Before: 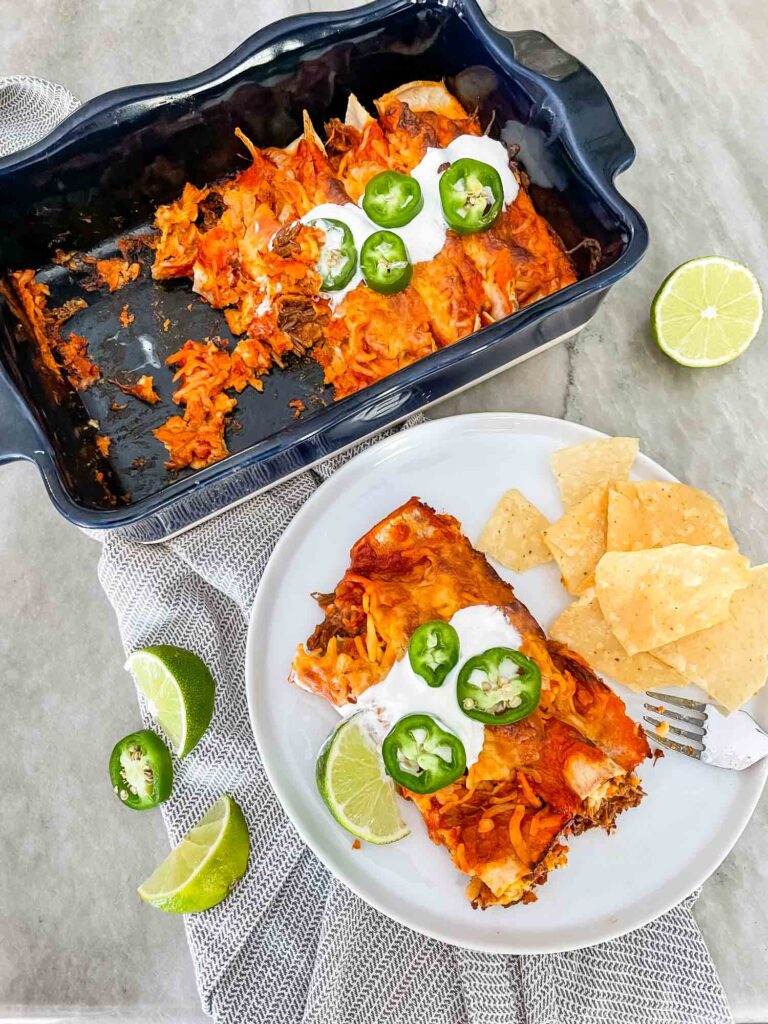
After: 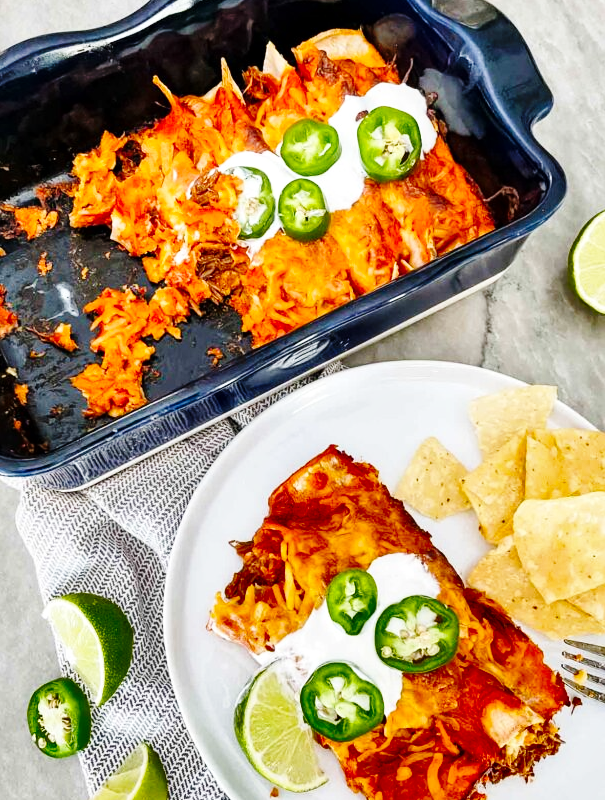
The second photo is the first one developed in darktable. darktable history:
base curve: curves: ch0 [(0, 0) (0.036, 0.025) (0.121, 0.166) (0.206, 0.329) (0.605, 0.79) (1, 1)], preserve colors none
crop and rotate: left 10.77%, top 5.1%, right 10.41%, bottom 16.76%
local contrast: mode bilateral grid, contrast 20, coarseness 50, detail 120%, midtone range 0.2
shadows and highlights: soften with gaussian
